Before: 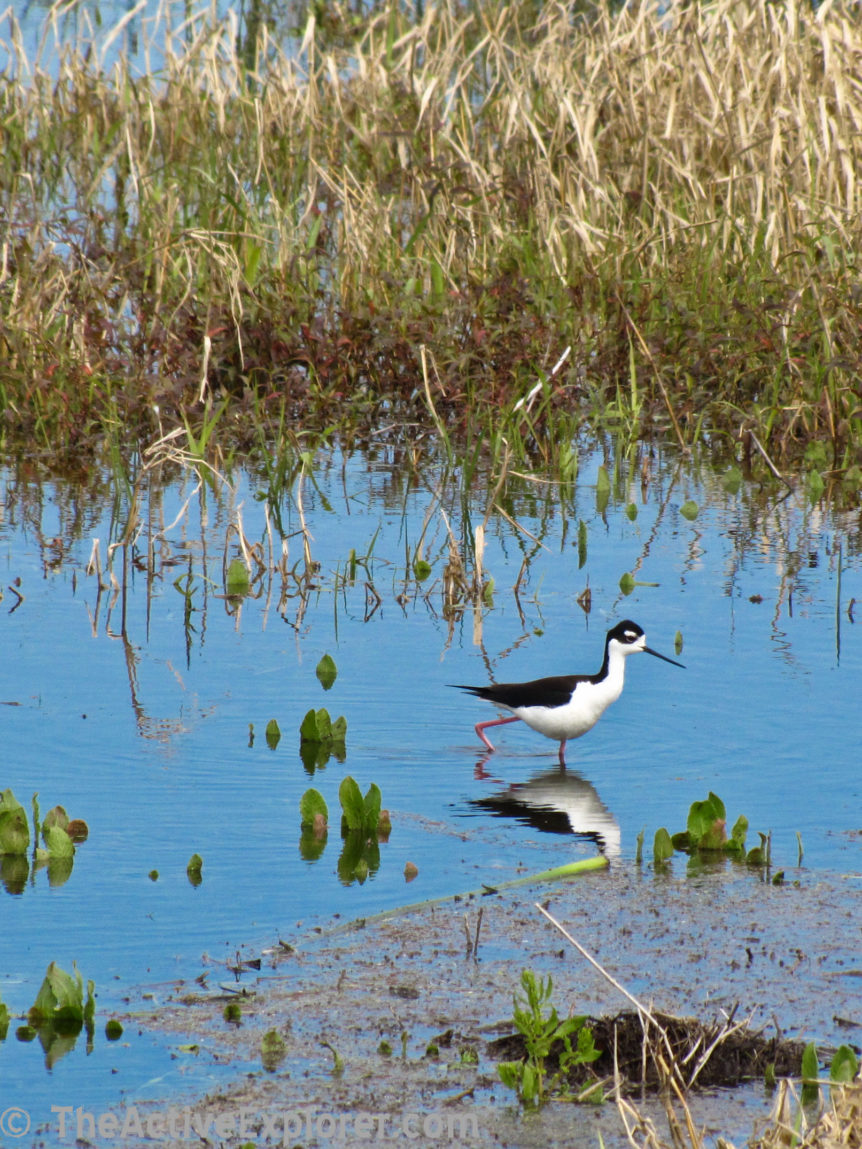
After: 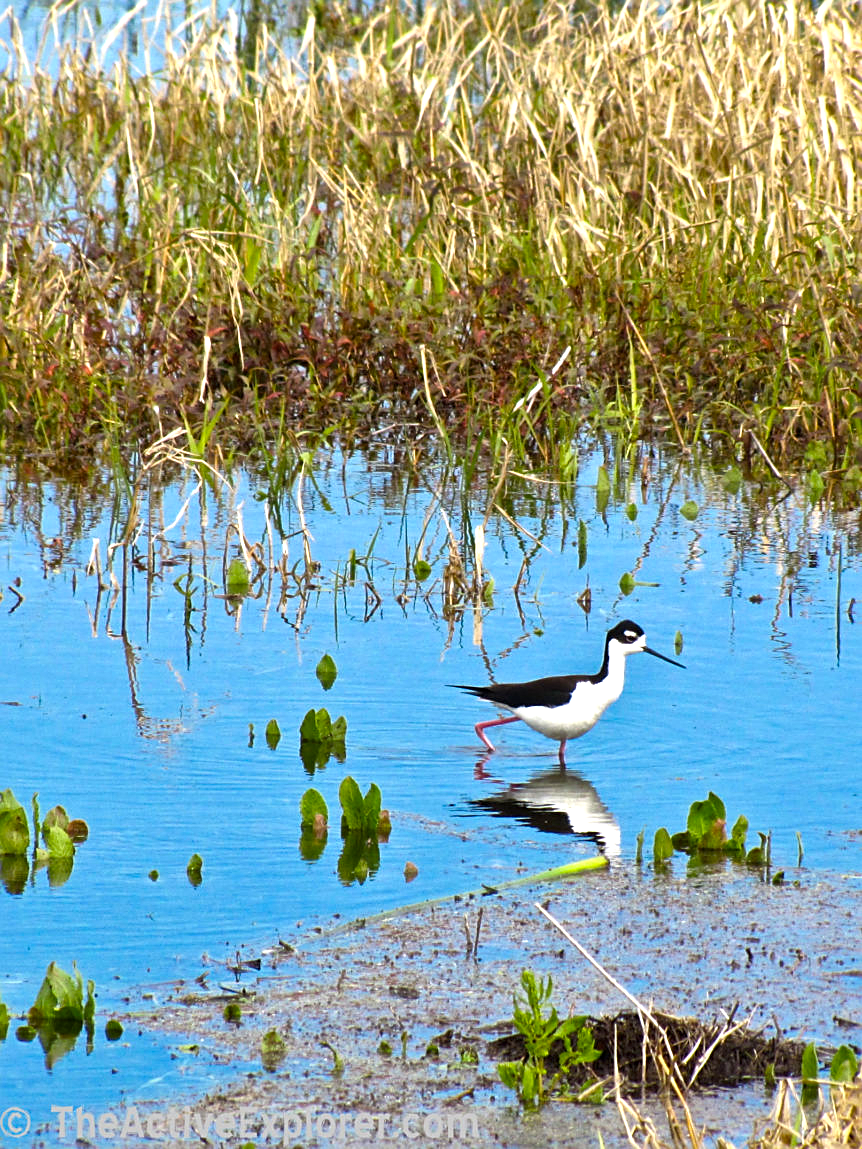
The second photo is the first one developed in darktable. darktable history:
local contrast: mode bilateral grid, contrast 20, coarseness 51, detail 119%, midtone range 0.2
exposure: black level correction 0.001, exposure 0.499 EV, compensate highlight preservation false
sharpen: amount 0.494
color balance rgb: perceptual saturation grading › global saturation 25.228%, contrast 5.719%
